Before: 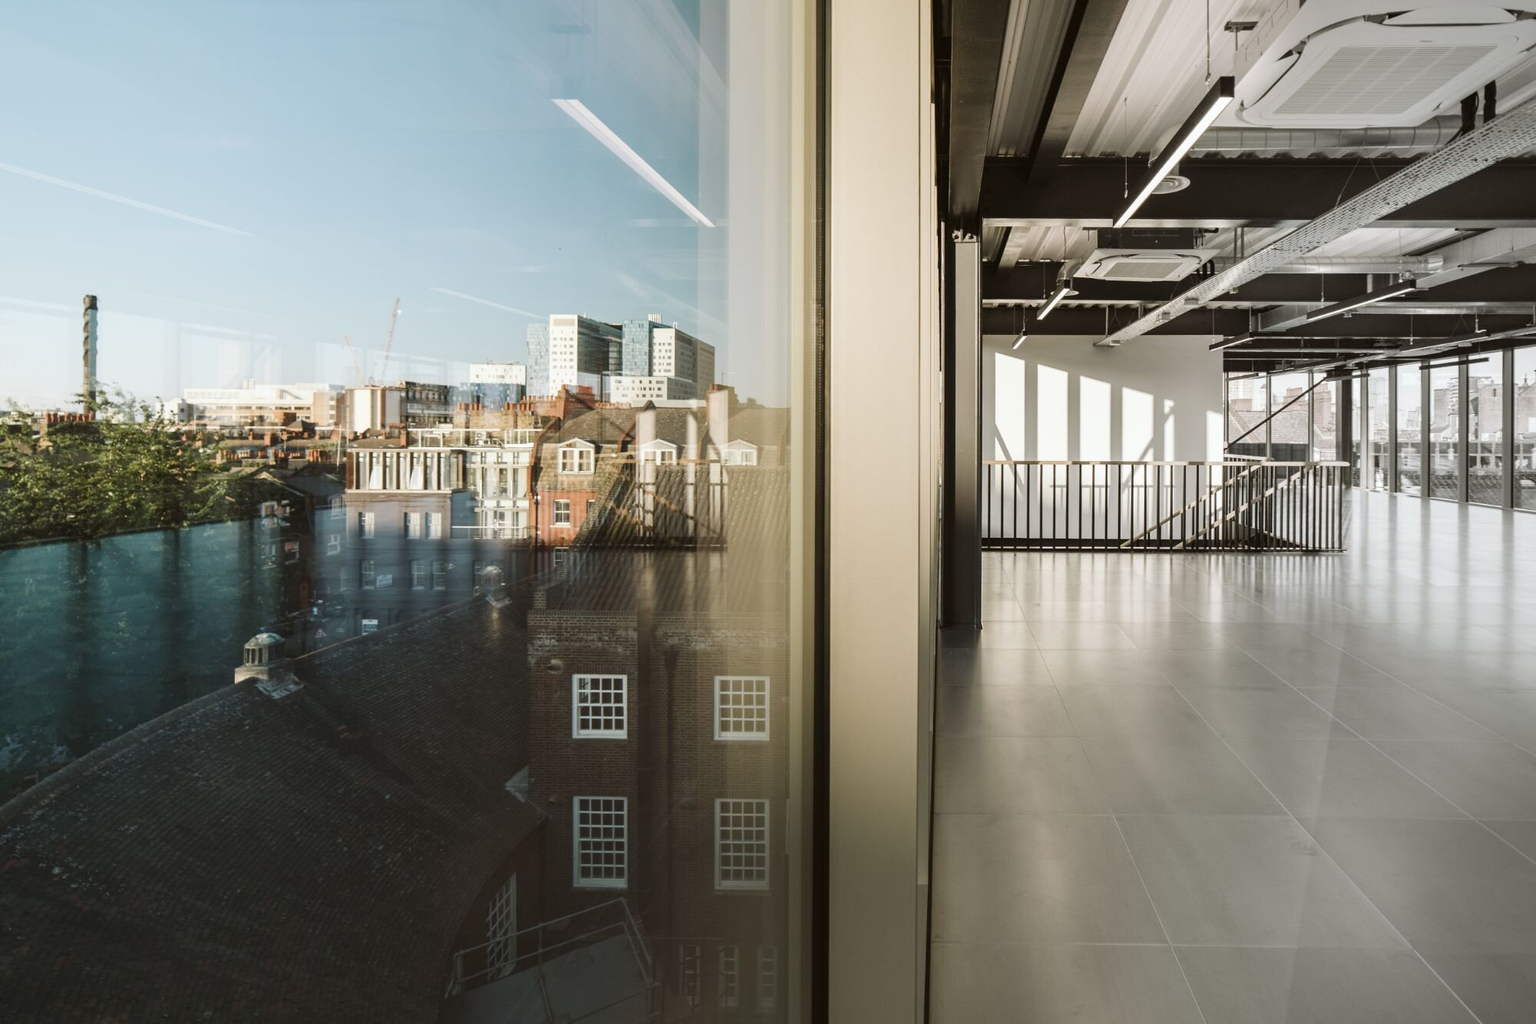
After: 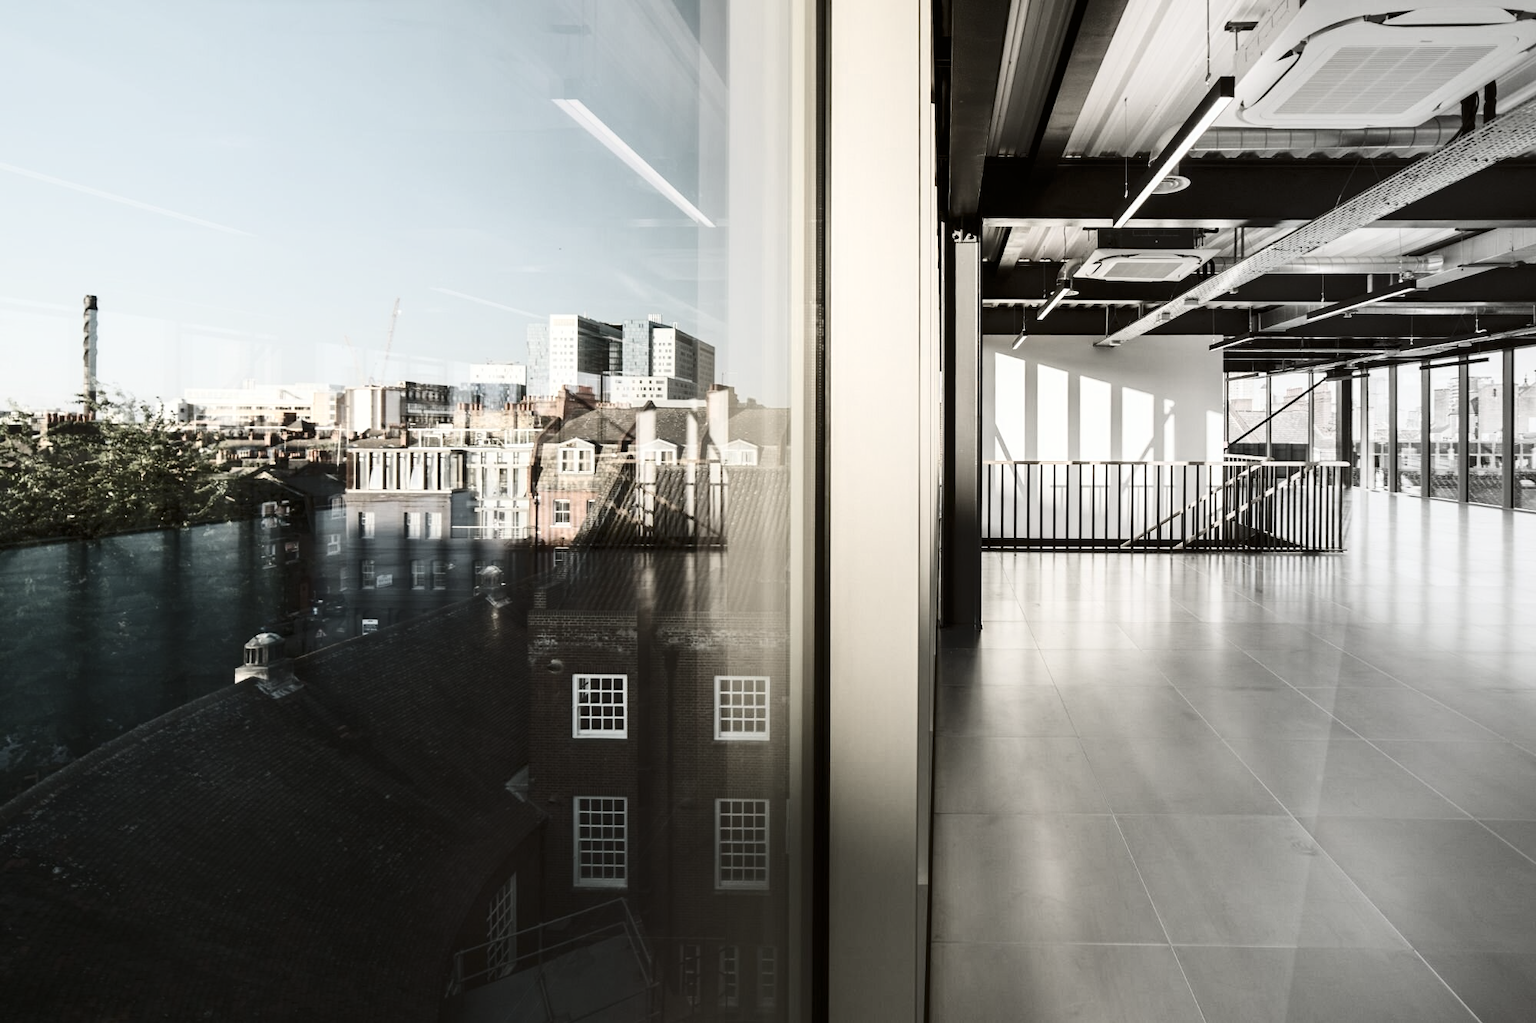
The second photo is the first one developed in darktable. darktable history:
tone equalizer: -8 EV -1.82 EV, -7 EV -1.13 EV, -6 EV -1.61 EV
contrast brightness saturation: contrast 0.292
color zones: curves: ch0 [(0, 0.6) (0.129, 0.585) (0.193, 0.596) (0.429, 0.5) (0.571, 0.5) (0.714, 0.5) (0.857, 0.5) (1, 0.6)]; ch1 [(0, 0.453) (0.112, 0.245) (0.213, 0.252) (0.429, 0.233) (0.571, 0.231) (0.683, 0.242) (0.857, 0.296) (1, 0.453)]
